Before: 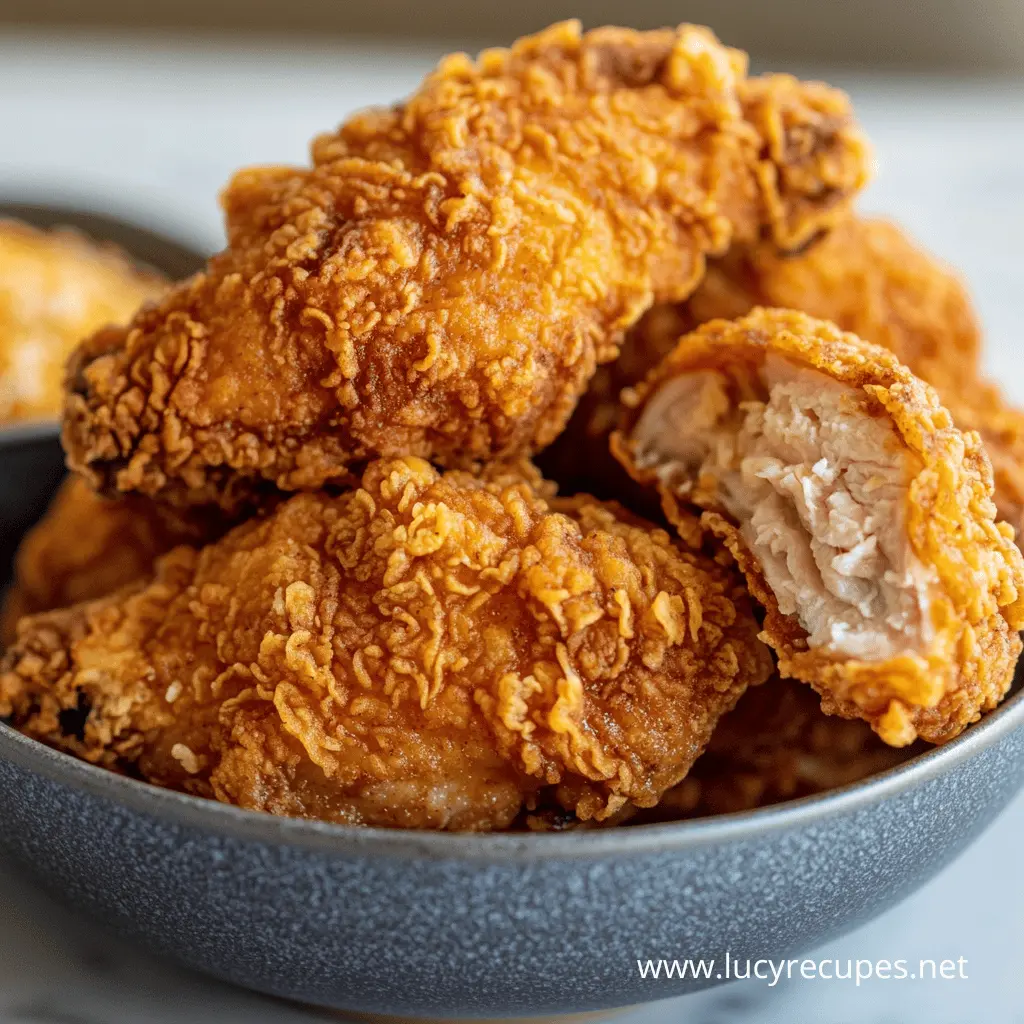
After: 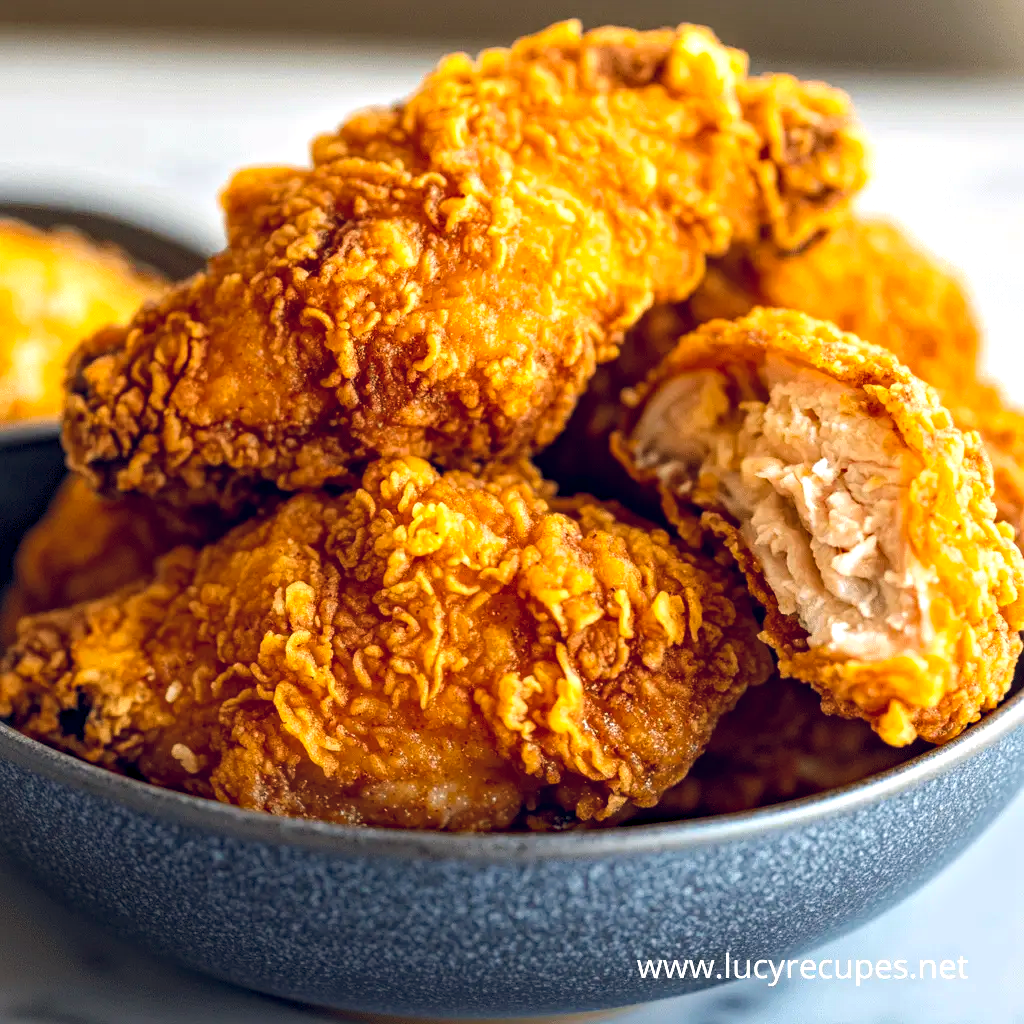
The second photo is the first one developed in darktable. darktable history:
tone equalizer: -8 EV 0.001 EV, -7 EV -0.002 EV, -6 EV 0.002 EV, -5 EV -0.03 EV, -4 EV -0.116 EV, -3 EV -0.169 EV, -2 EV 0.24 EV, -1 EV 0.702 EV, +0 EV 0.493 EV
haze removal: strength 0.29, distance 0.25, compatibility mode true, adaptive false
color balance rgb: shadows lift › hue 87.51°, highlights gain › chroma 1.35%, highlights gain › hue 55.1°, global offset › chroma 0.13%, global offset › hue 253.66°, perceptual saturation grading › global saturation 16.38%
